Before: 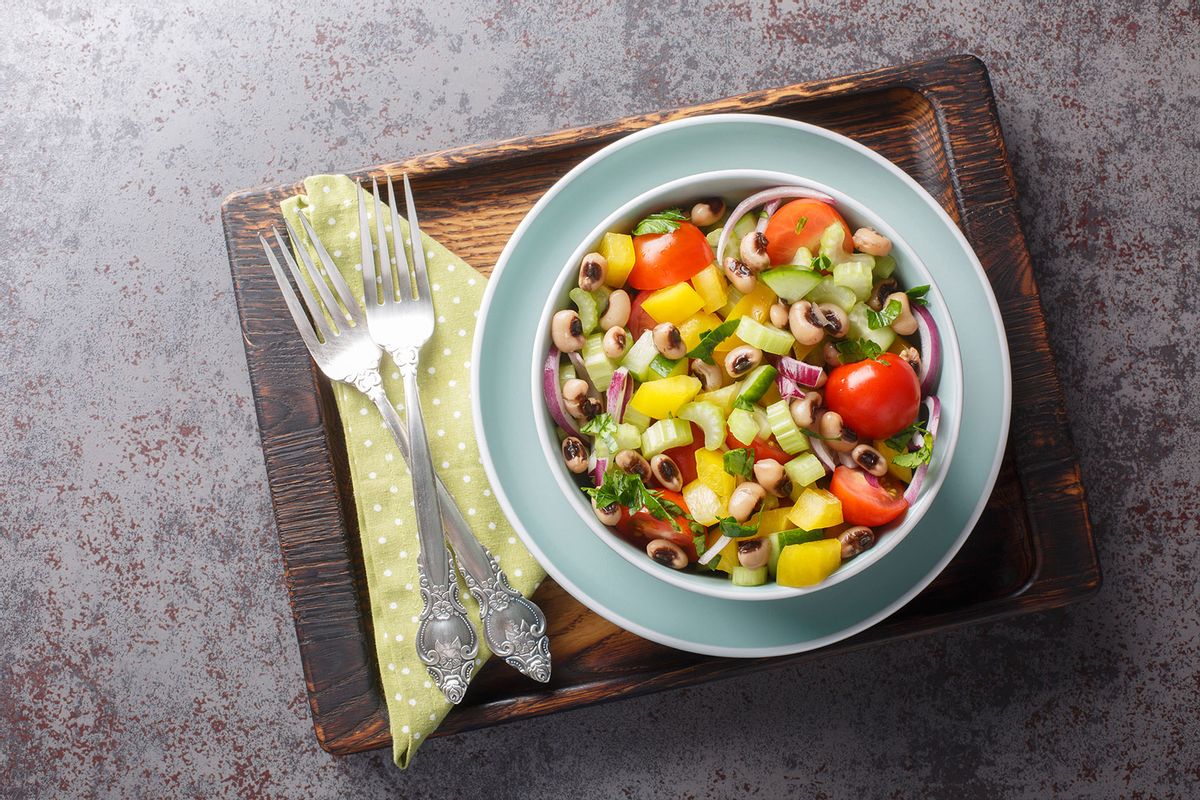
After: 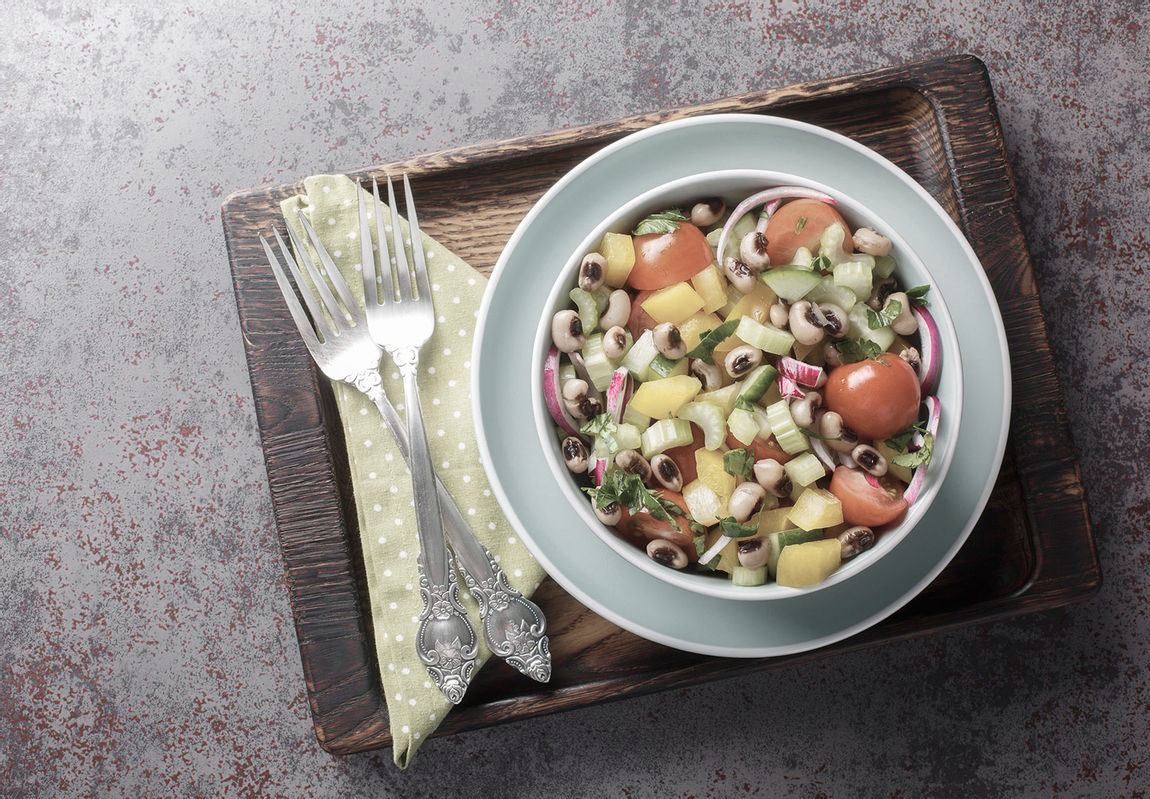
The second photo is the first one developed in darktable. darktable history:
color zones: curves: ch0 [(0, 0.6) (0.129, 0.508) (0.193, 0.483) (0.429, 0.5) (0.571, 0.5) (0.714, 0.5) (0.857, 0.5) (1, 0.6)]; ch1 [(0, 0.481) (0.112, 0.245) (0.213, 0.223) (0.429, 0.233) (0.571, 0.231) (0.683, 0.242) (0.857, 0.296) (1, 0.481)]
crop: right 4.126%, bottom 0.031%
white balance: emerald 1
